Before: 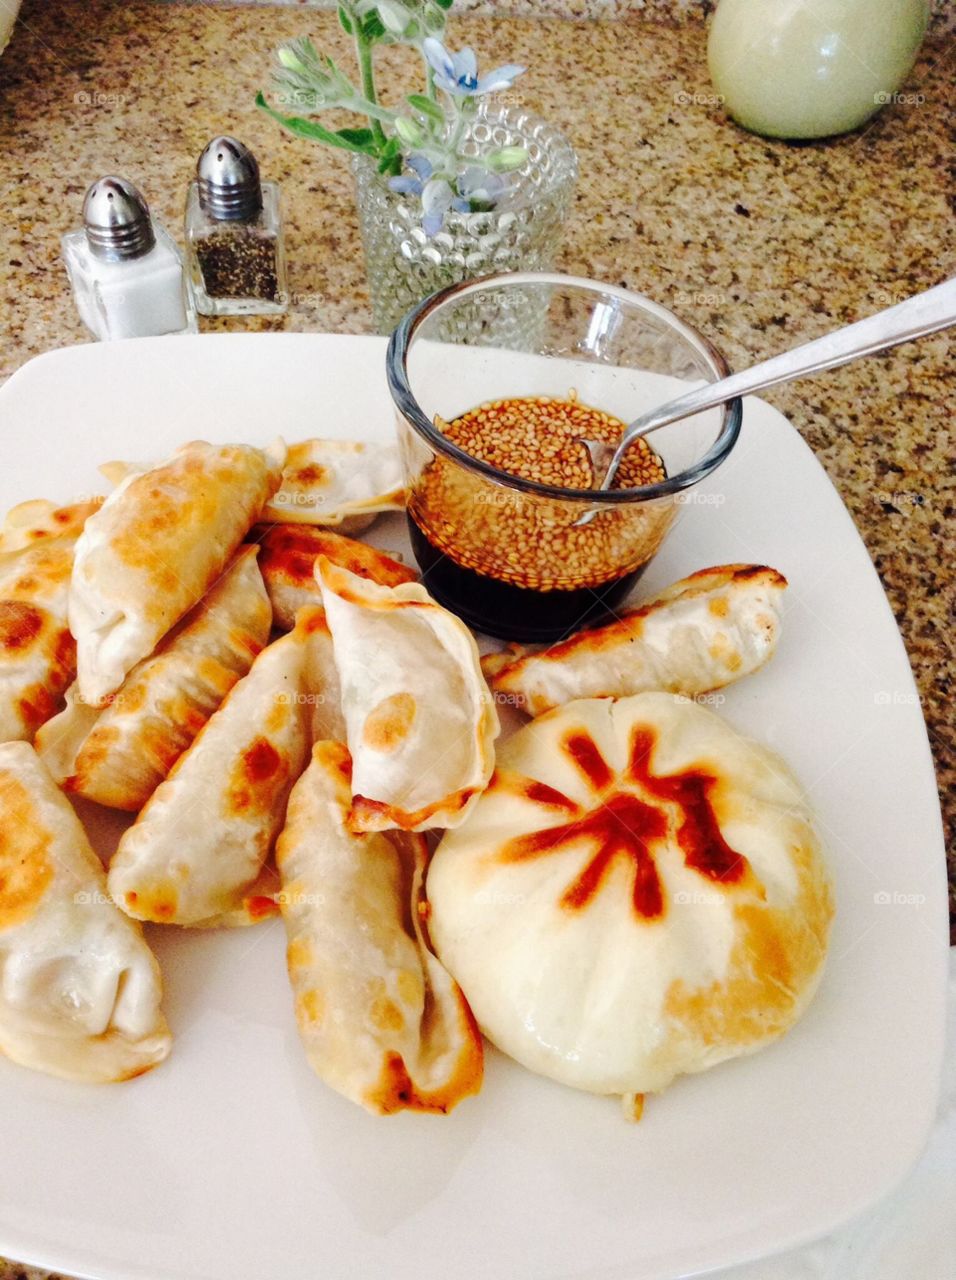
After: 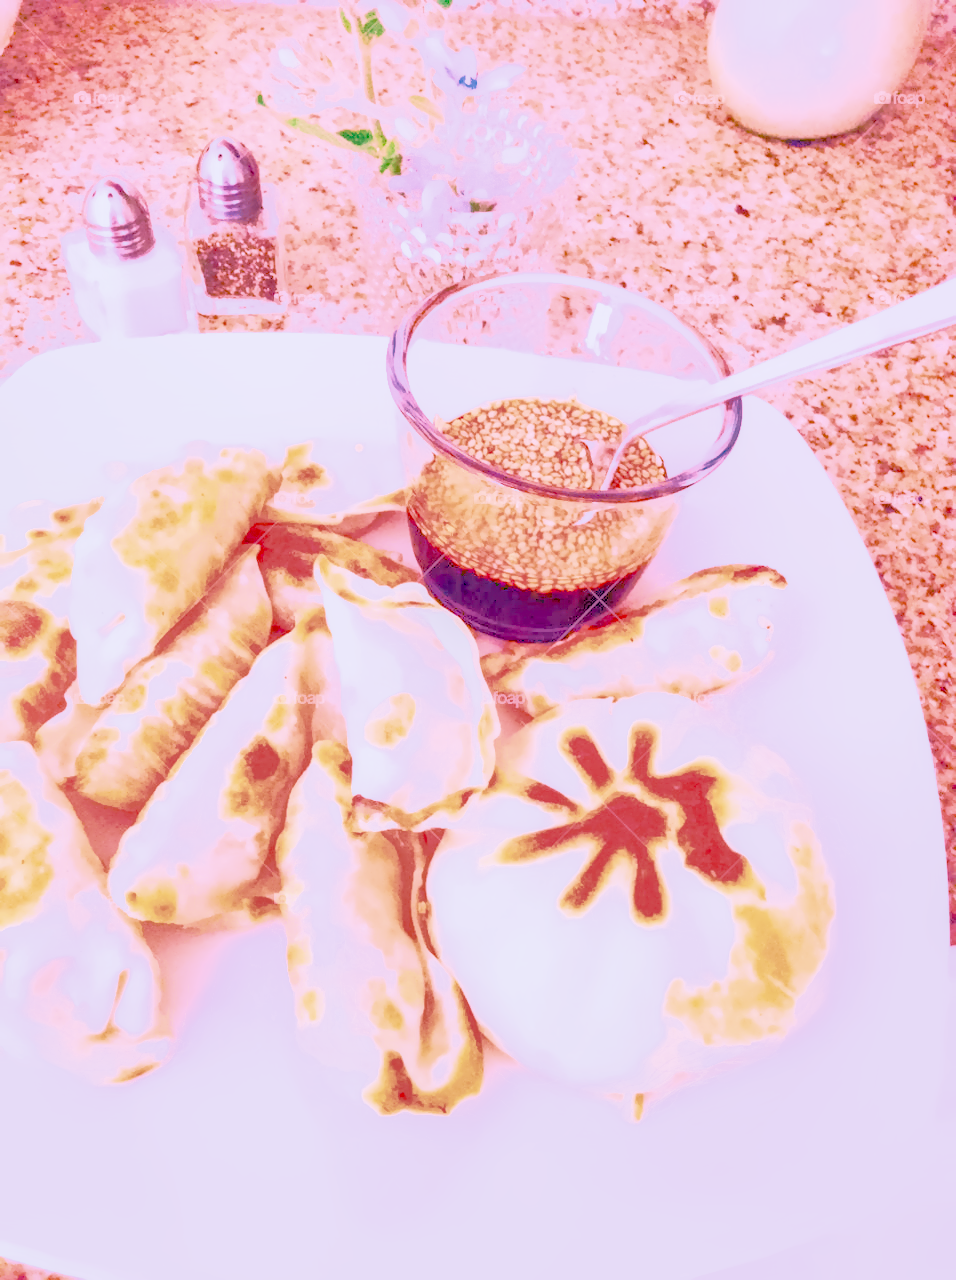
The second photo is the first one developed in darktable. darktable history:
local contrast: on, module defaults
color calibration: illuminant as shot in camera, x 0.358, y 0.373, temperature 4628.91 K
color balance rgb: perceptual saturation grading › global saturation 20%, perceptual saturation grading › highlights -25%, perceptual saturation grading › shadows 25%
denoise (profiled): preserve shadows 1.52, scattering 0.002, a [-1, 0, 0], compensate highlight preservation false
filmic rgb: black relative exposure -7.65 EV, white relative exposure 4.56 EV, hardness 3.61, contrast 1.05
haze removal: compatibility mode true, adaptive false
highlight reconstruction: on, module defaults
hot pixels: on, module defaults
lens correction: scale 1, crop 1, focal 16, aperture 5.6, distance 1000, camera "Canon EOS RP", lens "Canon RF 16mm F2.8 STM"
shadows and highlights: on, module defaults
white balance: red 2.229, blue 1.46
velvia: on, module defaults
exposure: black level correction 0, exposure 1.379 EV, compensate exposure bias true, compensate highlight preservation false
